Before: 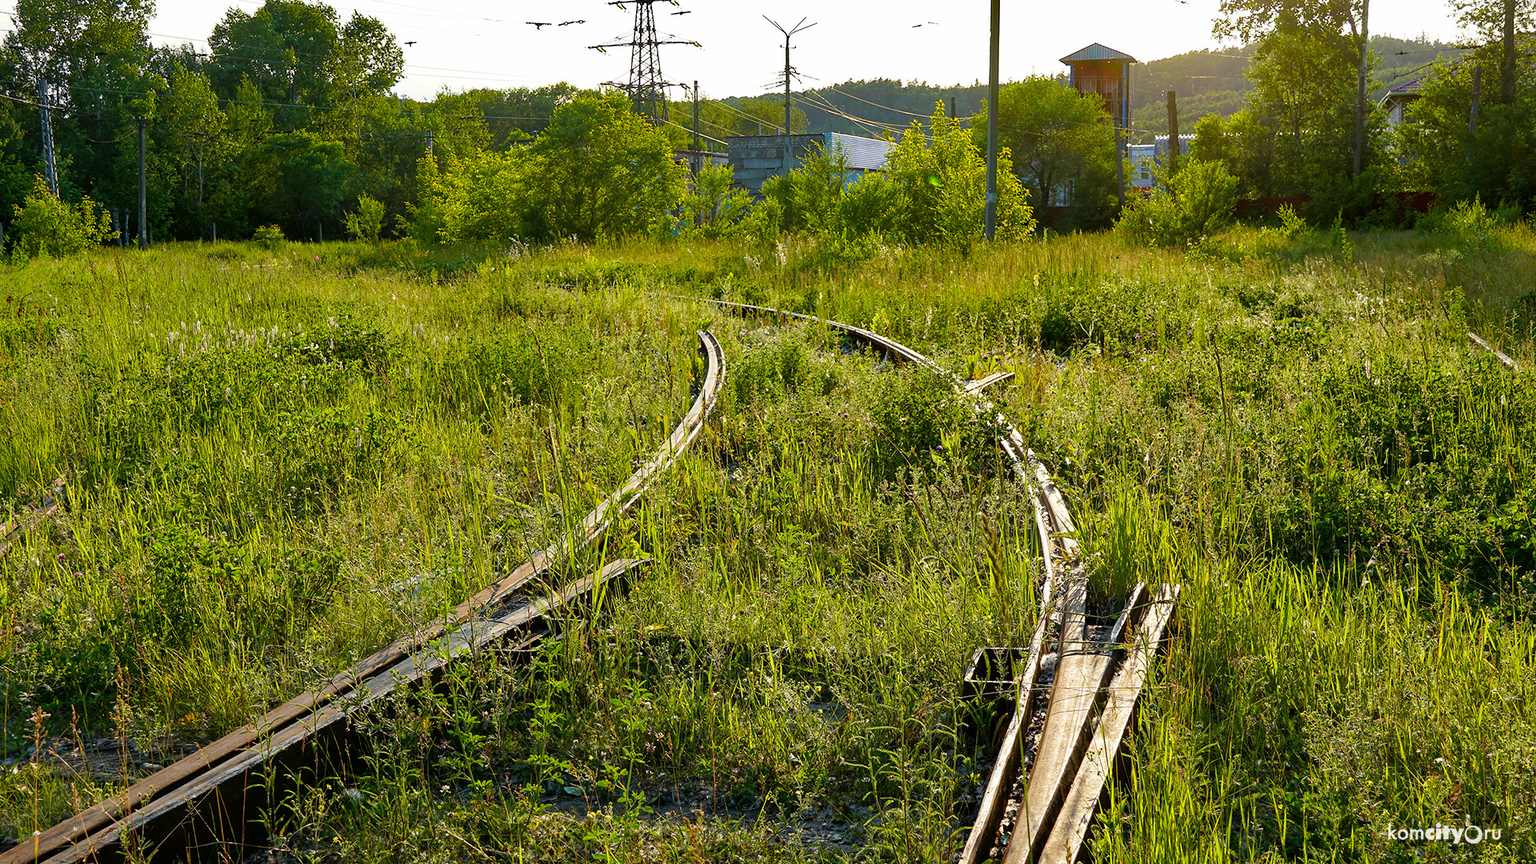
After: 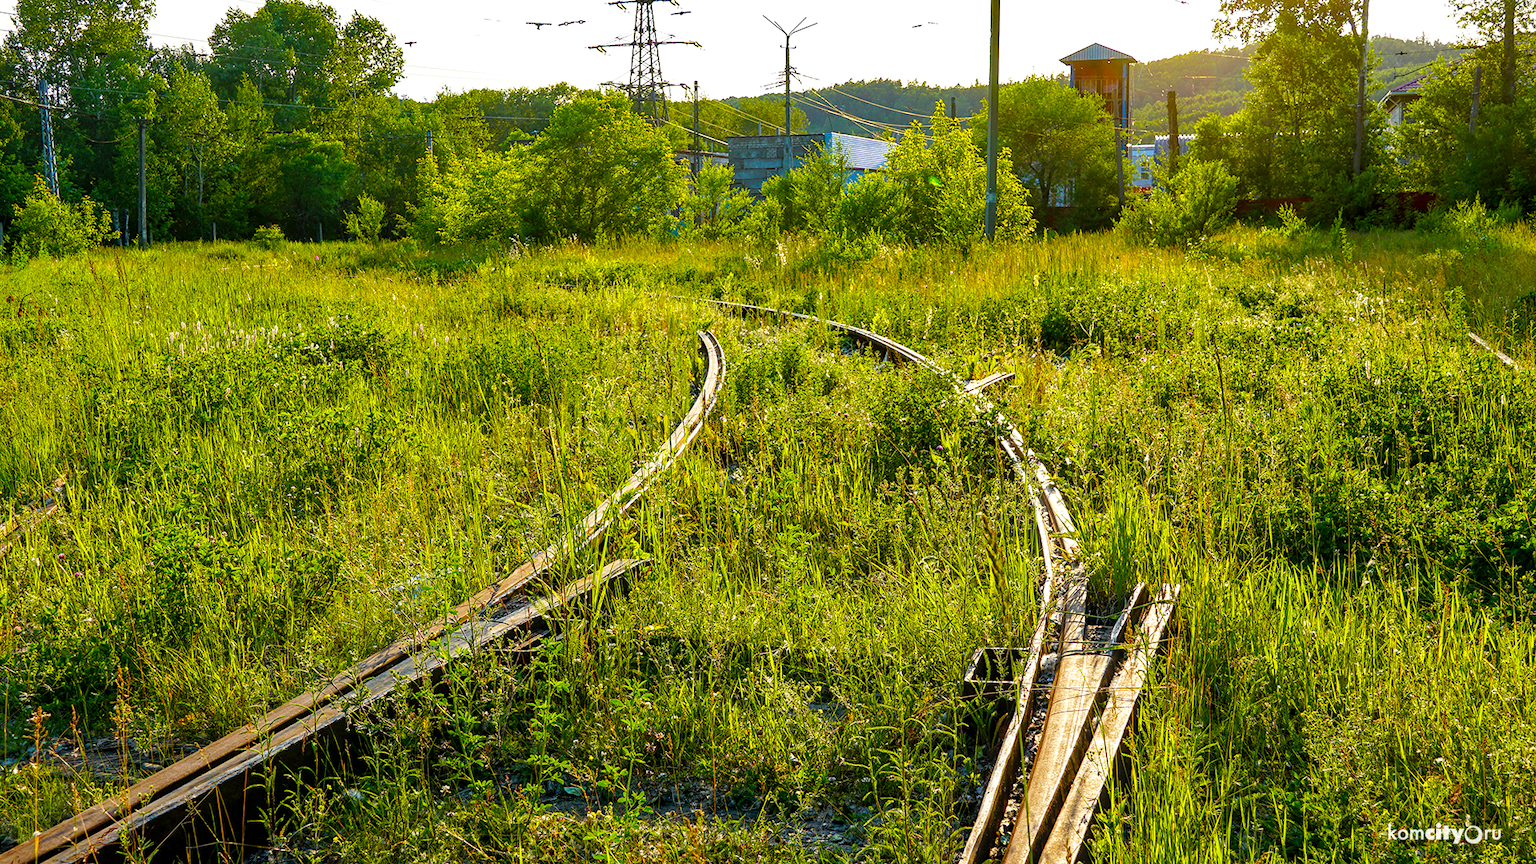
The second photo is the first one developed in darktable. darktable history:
local contrast: on, module defaults
exposure: exposure 0.204 EV, compensate exposure bias true, compensate highlight preservation false
velvia: strength 31.45%, mid-tones bias 0.201
